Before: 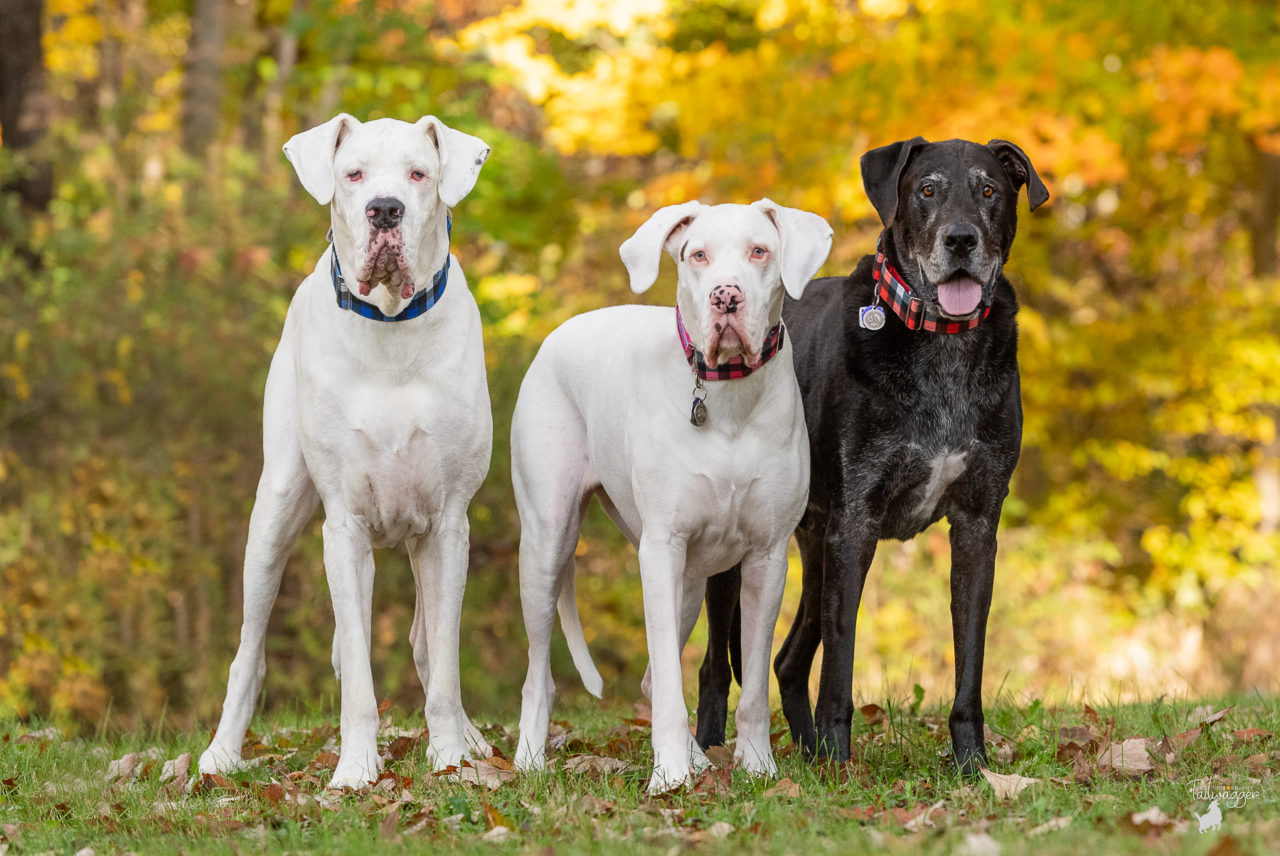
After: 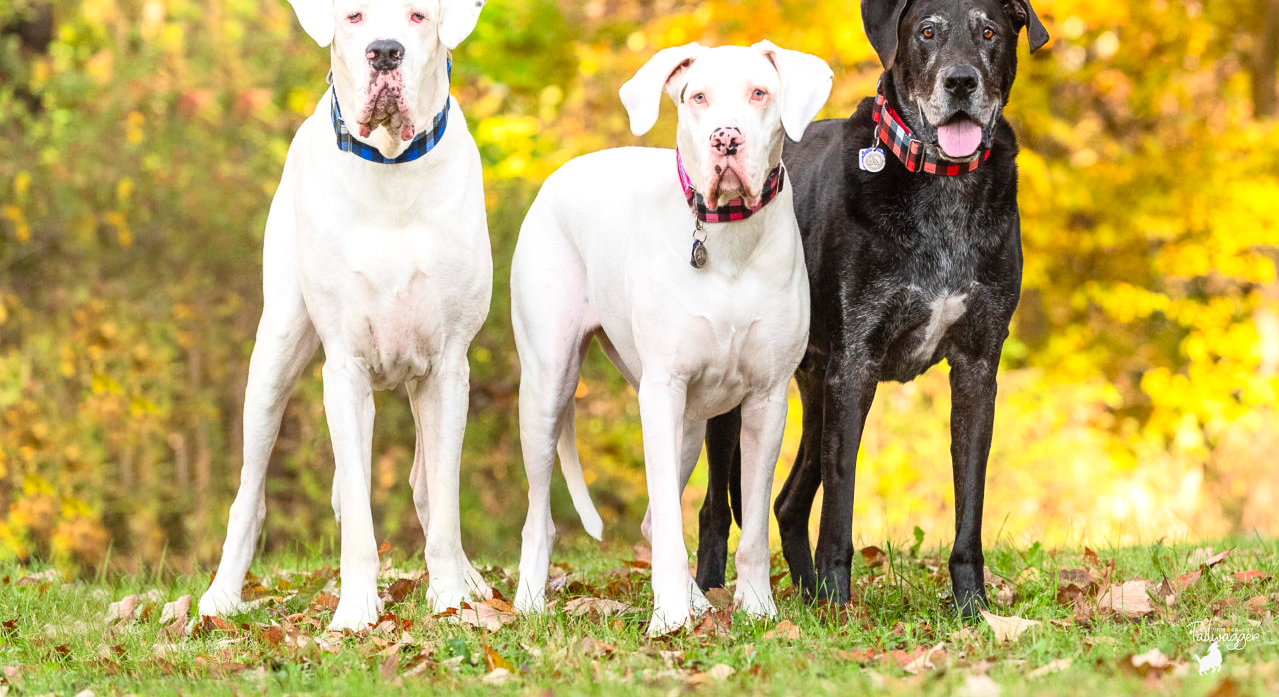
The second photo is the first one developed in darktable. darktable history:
crop and rotate: top 18.507%
contrast brightness saturation: contrast 0.2, brightness 0.16, saturation 0.22
exposure: exposure 0.426 EV, compensate highlight preservation false
